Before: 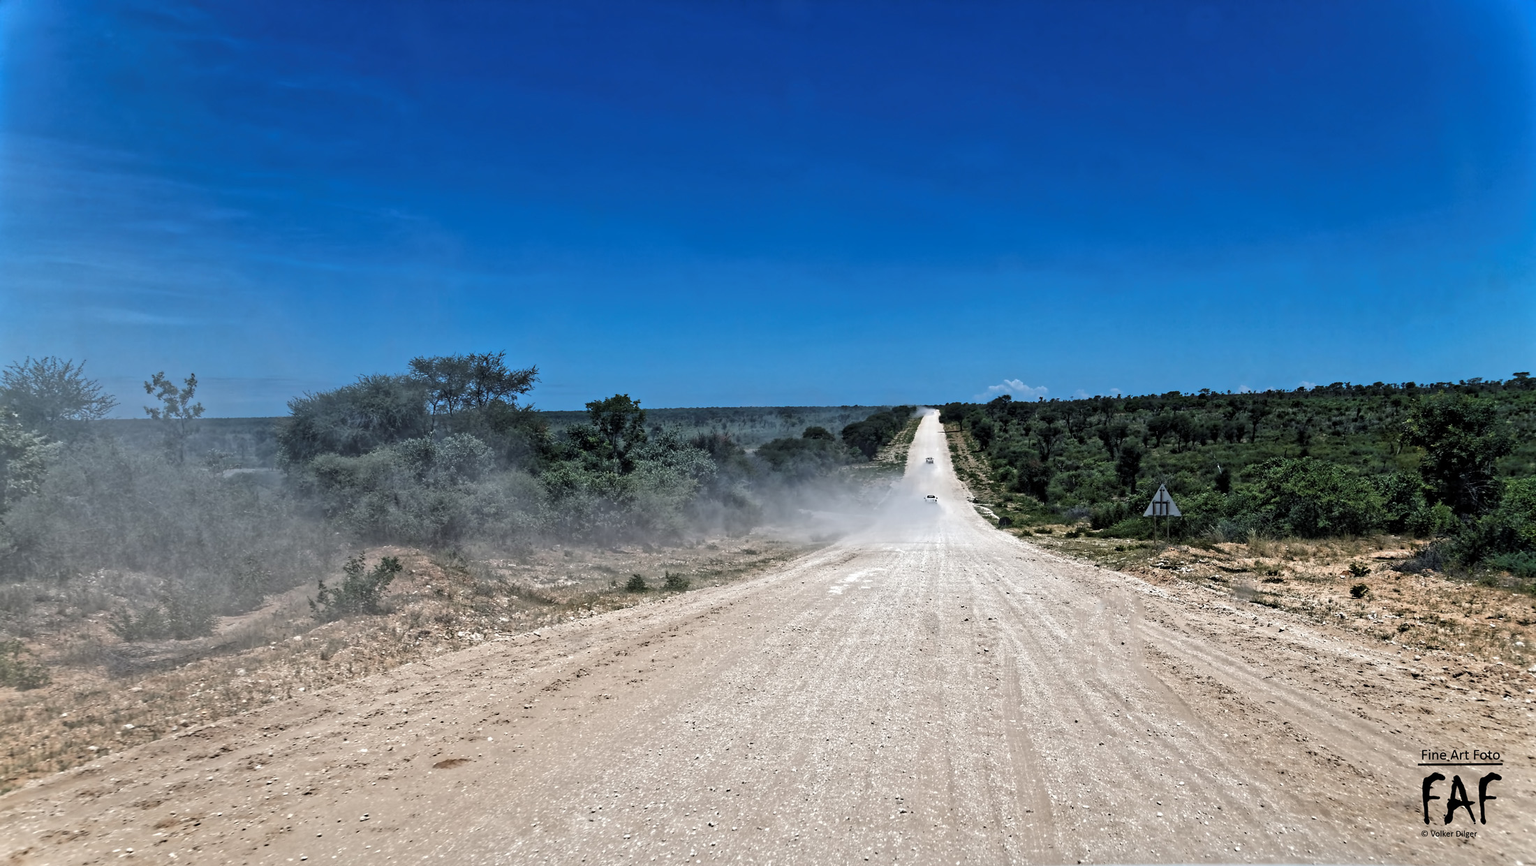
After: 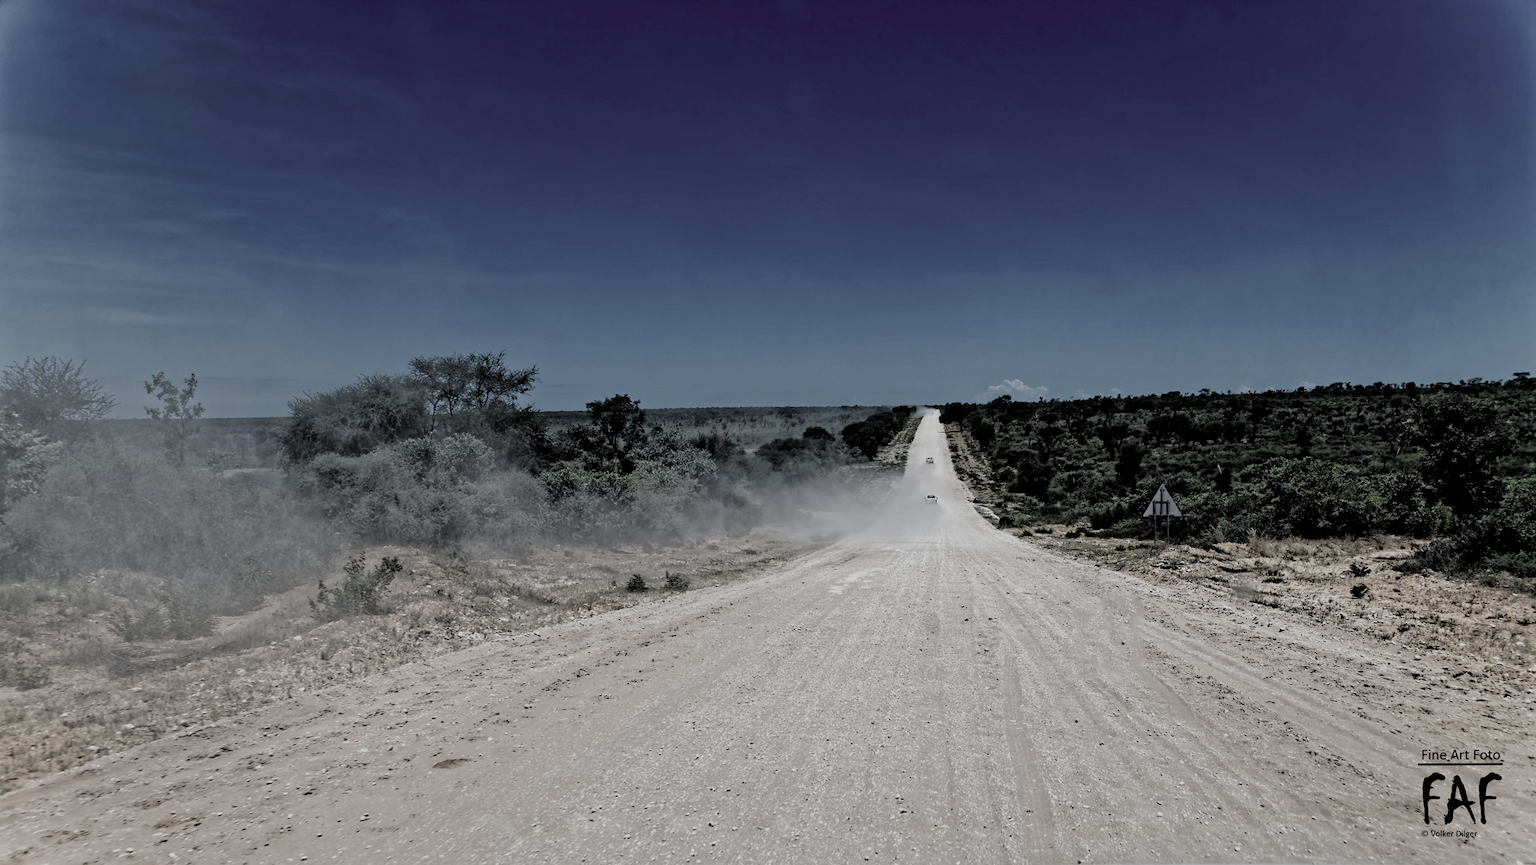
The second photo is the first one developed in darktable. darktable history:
filmic rgb: black relative exposure -4.4 EV, white relative exposure 5 EV, threshold 3 EV, hardness 2.23, latitude 40.06%, contrast 1.15, highlights saturation mix 10%, shadows ↔ highlights balance 1.04%, preserve chrominance RGB euclidean norm (legacy), color science v4 (2020), enable highlight reconstruction true
color zones: curves: ch1 [(0, 0.153) (0.143, 0.15) (0.286, 0.151) (0.429, 0.152) (0.571, 0.152) (0.714, 0.151) (0.857, 0.151) (1, 0.153)]
